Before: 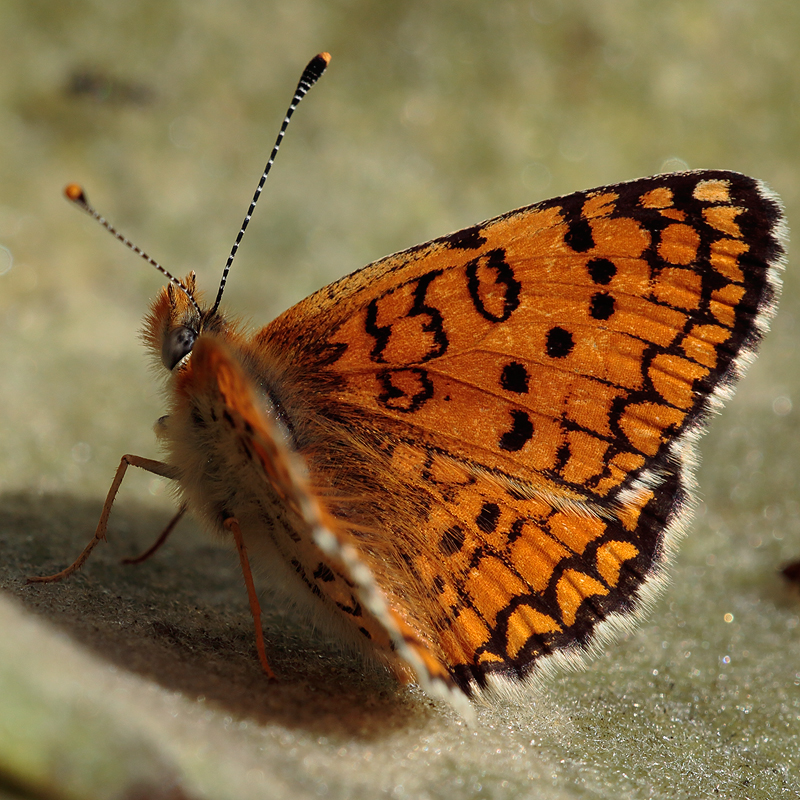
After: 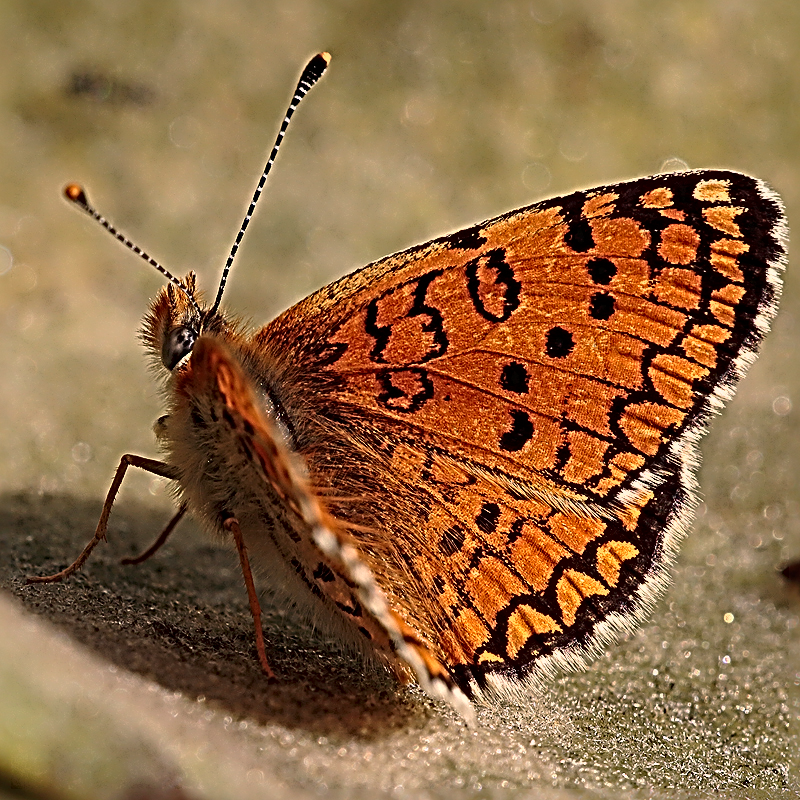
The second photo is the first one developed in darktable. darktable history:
shadows and highlights: radius 125.46, shadows 30.51, highlights -30.51, low approximation 0.01, soften with gaussian
sharpen: radius 4.001, amount 2
color correction: highlights a* 12.23, highlights b* 5.41
